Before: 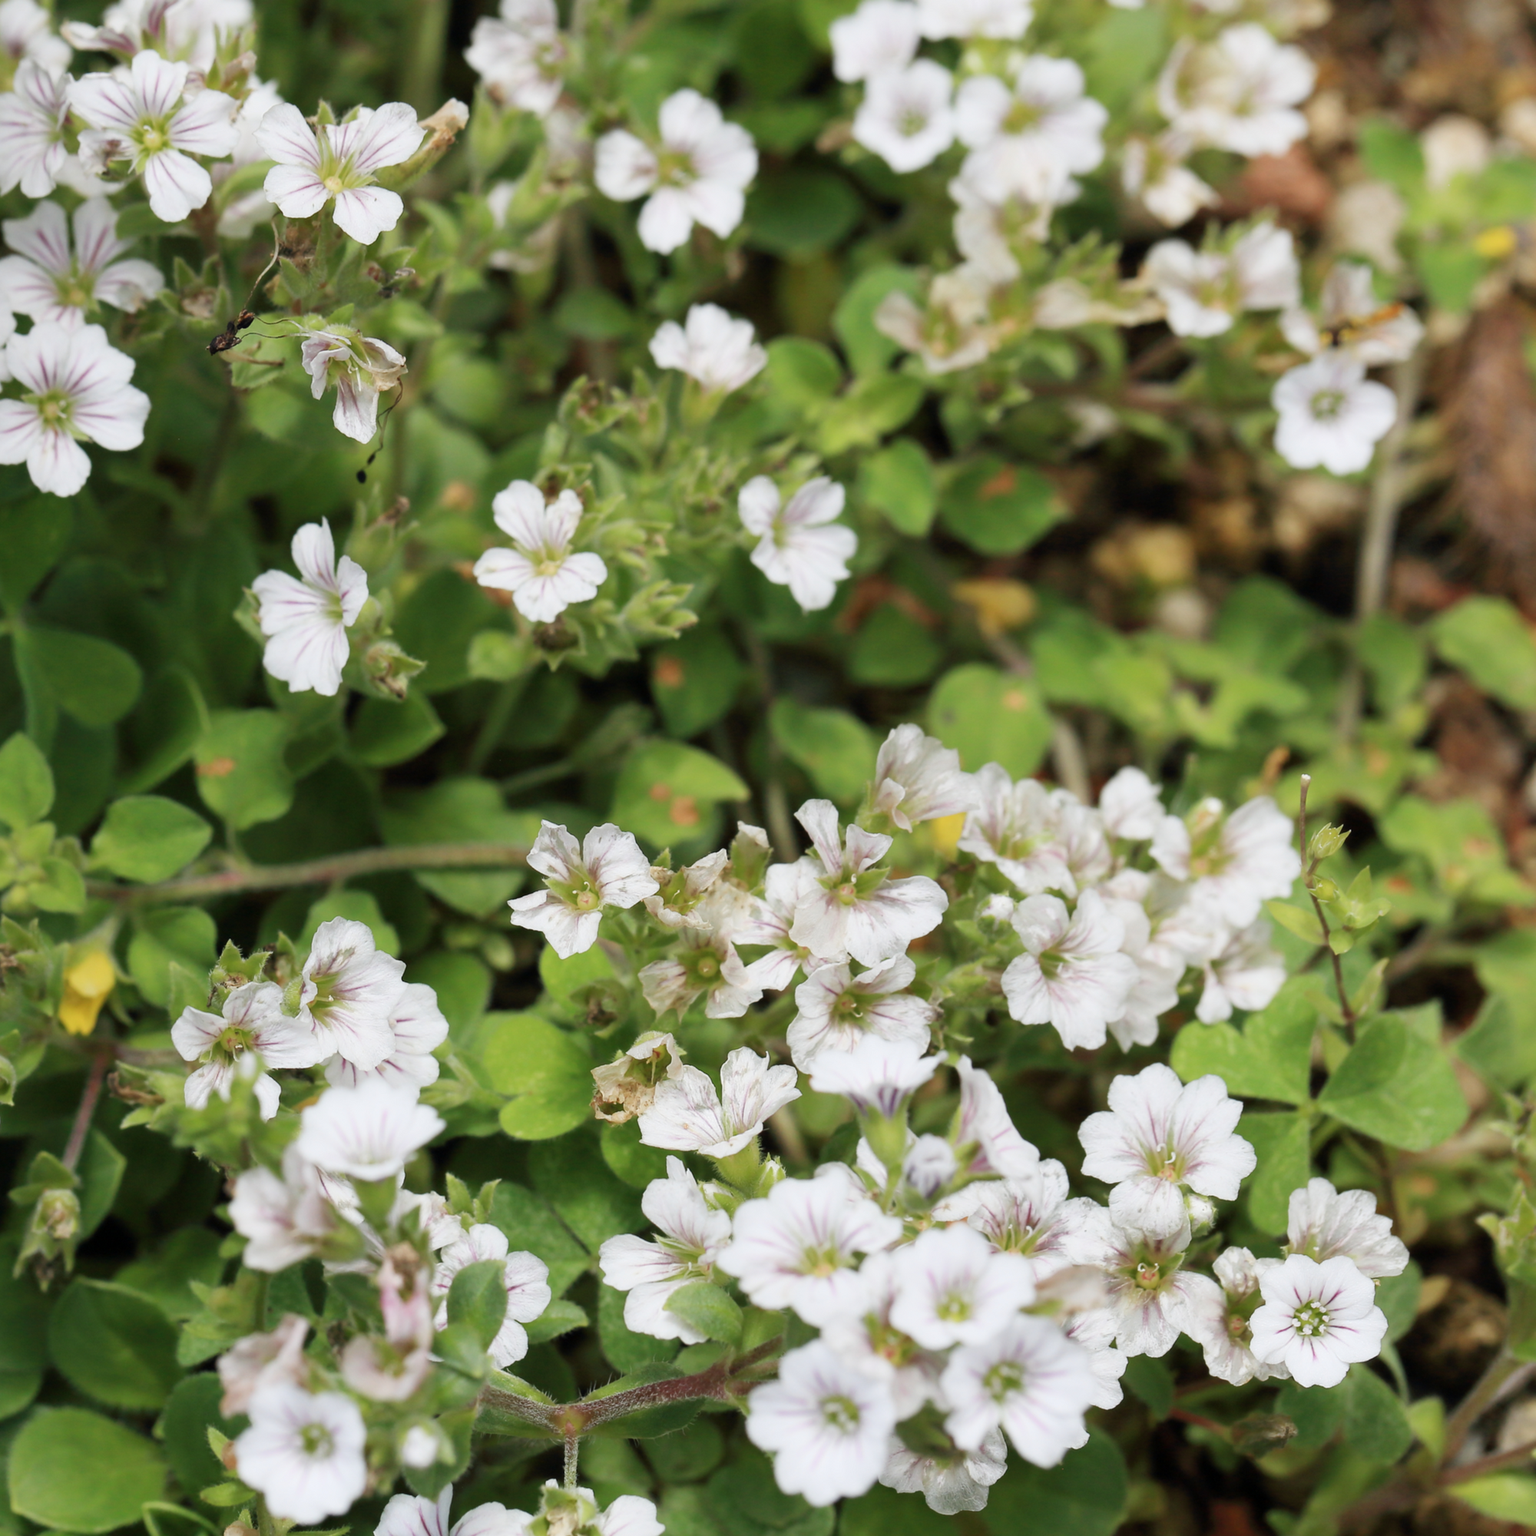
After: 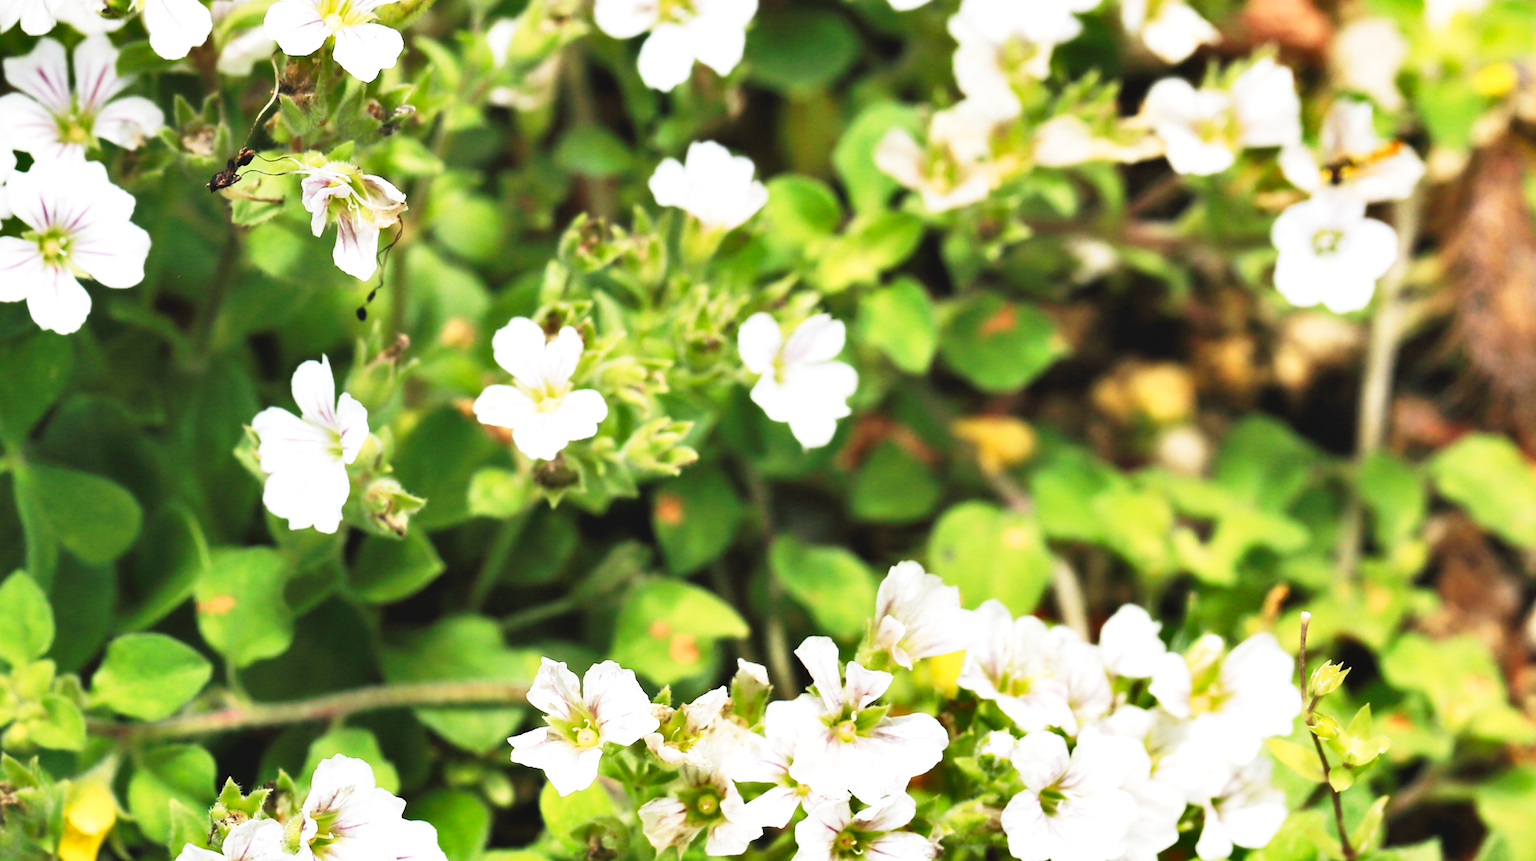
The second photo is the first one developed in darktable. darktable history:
shadows and highlights: soften with gaussian
tone curve: curves: ch0 [(0, 0) (0.003, 0.063) (0.011, 0.063) (0.025, 0.063) (0.044, 0.066) (0.069, 0.071) (0.1, 0.09) (0.136, 0.116) (0.177, 0.144) (0.224, 0.192) (0.277, 0.246) (0.335, 0.311) (0.399, 0.399) (0.468, 0.49) (0.543, 0.589) (0.623, 0.709) (0.709, 0.827) (0.801, 0.918) (0.898, 0.969) (1, 1)], preserve colors none
contrast brightness saturation: contrast 0.05, brightness 0.06, saturation 0.01
rgb curve: mode RGB, independent channels
crop and rotate: top 10.605%, bottom 33.274%
exposure: exposure 0.64 EV, compensate highlight preservation false
